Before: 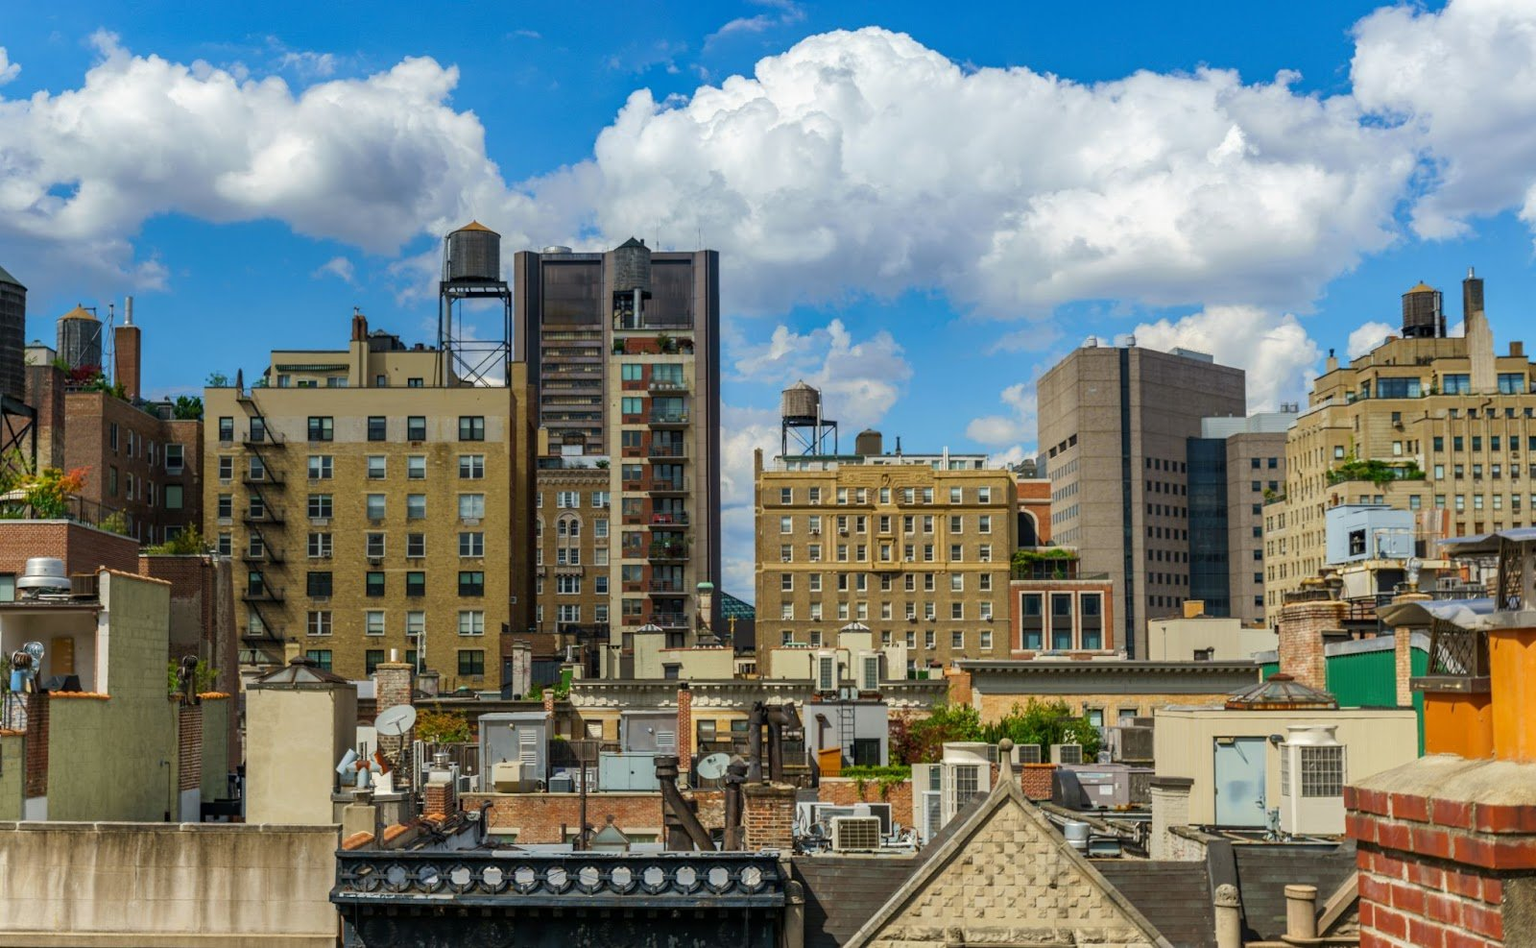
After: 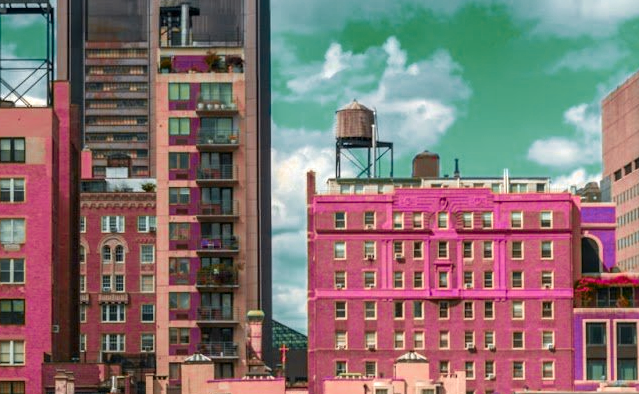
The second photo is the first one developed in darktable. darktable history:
color zones: curves: ch0 [(0.826, 0.353)]; ch1 [(0.242, 0.647) (0.889, 0.342)]; ch2 [(0.246, 0.089) (0.969, 0.068)]
exposure: exposure 0.648 EV, compensate highlight preservation false
white balance: emerald 1
crop: left 30%, top 30%, right 30%, bottom 30%
